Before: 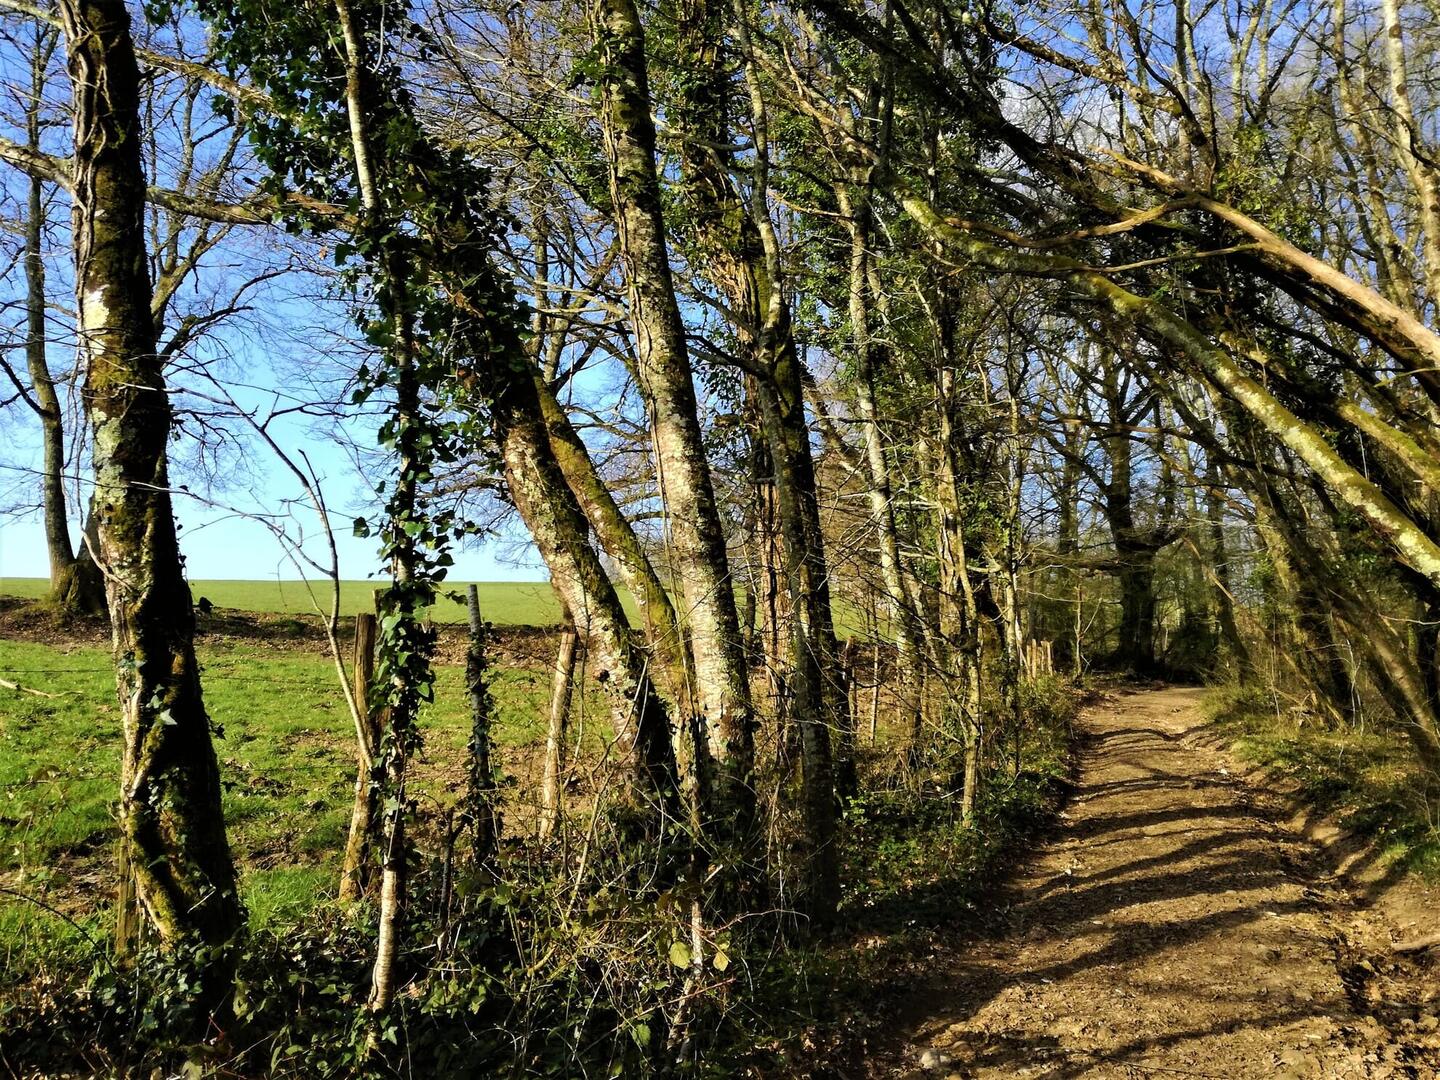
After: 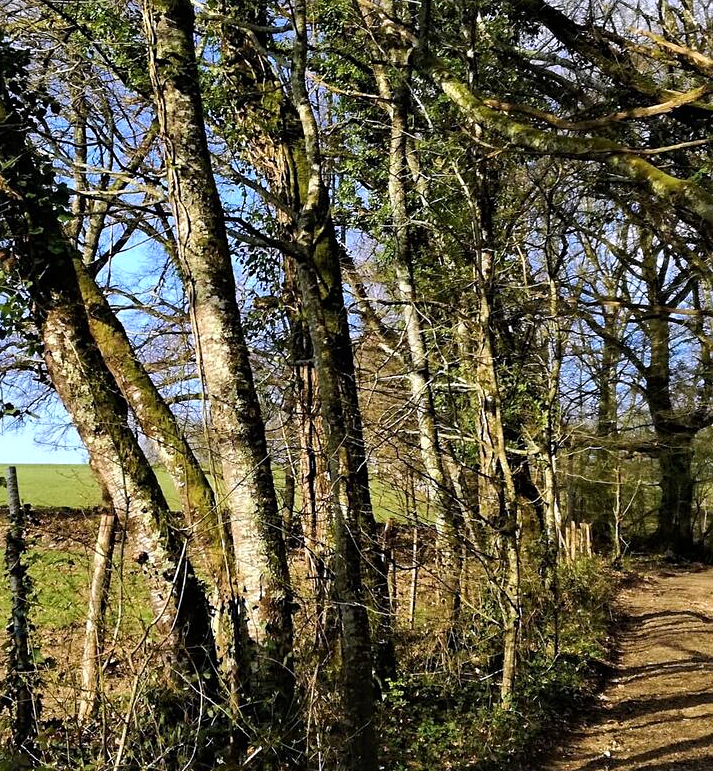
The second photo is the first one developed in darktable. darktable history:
sharpen: amount 0.2
crop: left 32.075%, top 10.976%, right 18.355%, bottom 17.596%
white balance: red 1.004, blue 1.096
